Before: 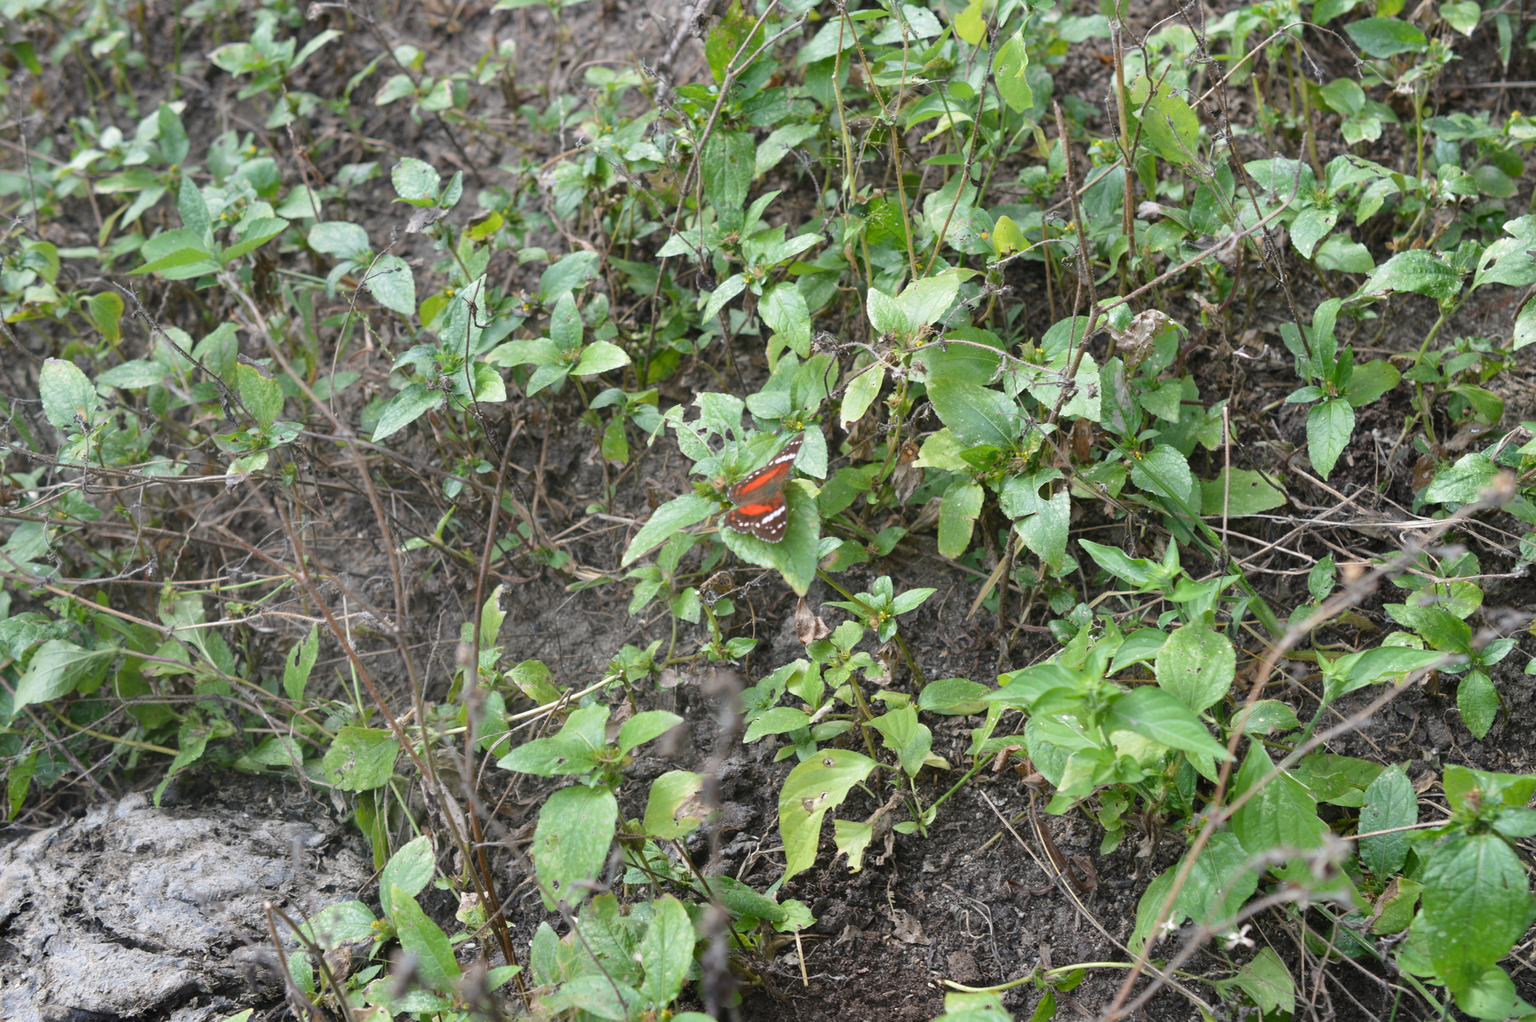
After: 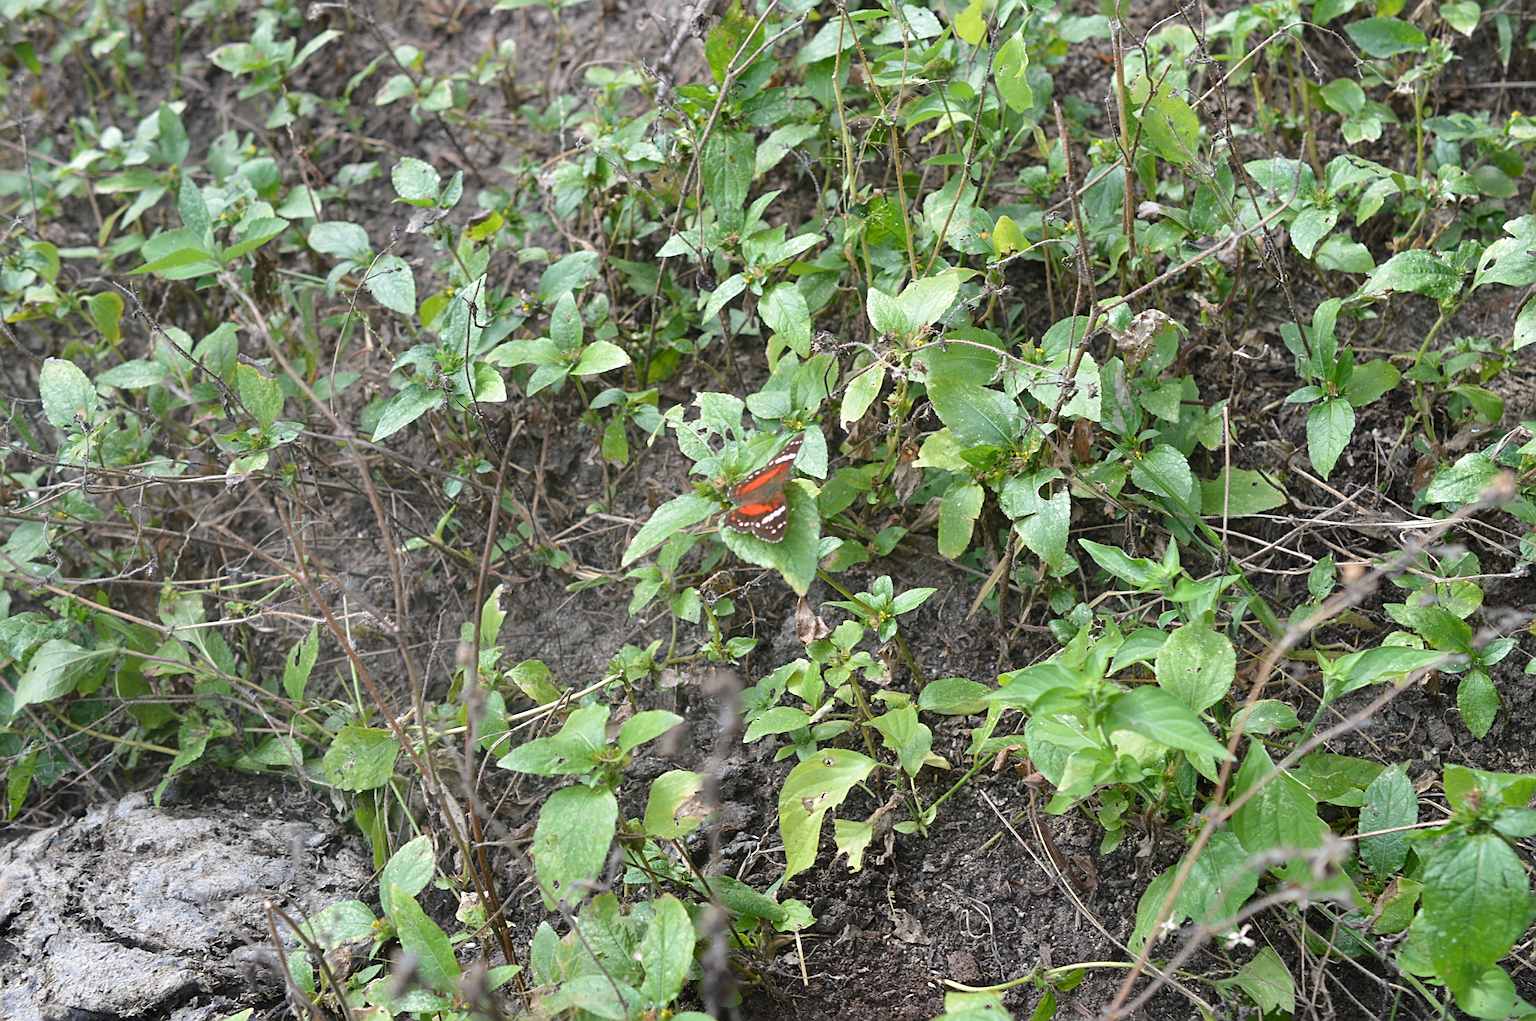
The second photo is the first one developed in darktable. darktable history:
sharpen: on, module defaults
exposure: exposure 0.129 EV, compensate highlight preservation false
